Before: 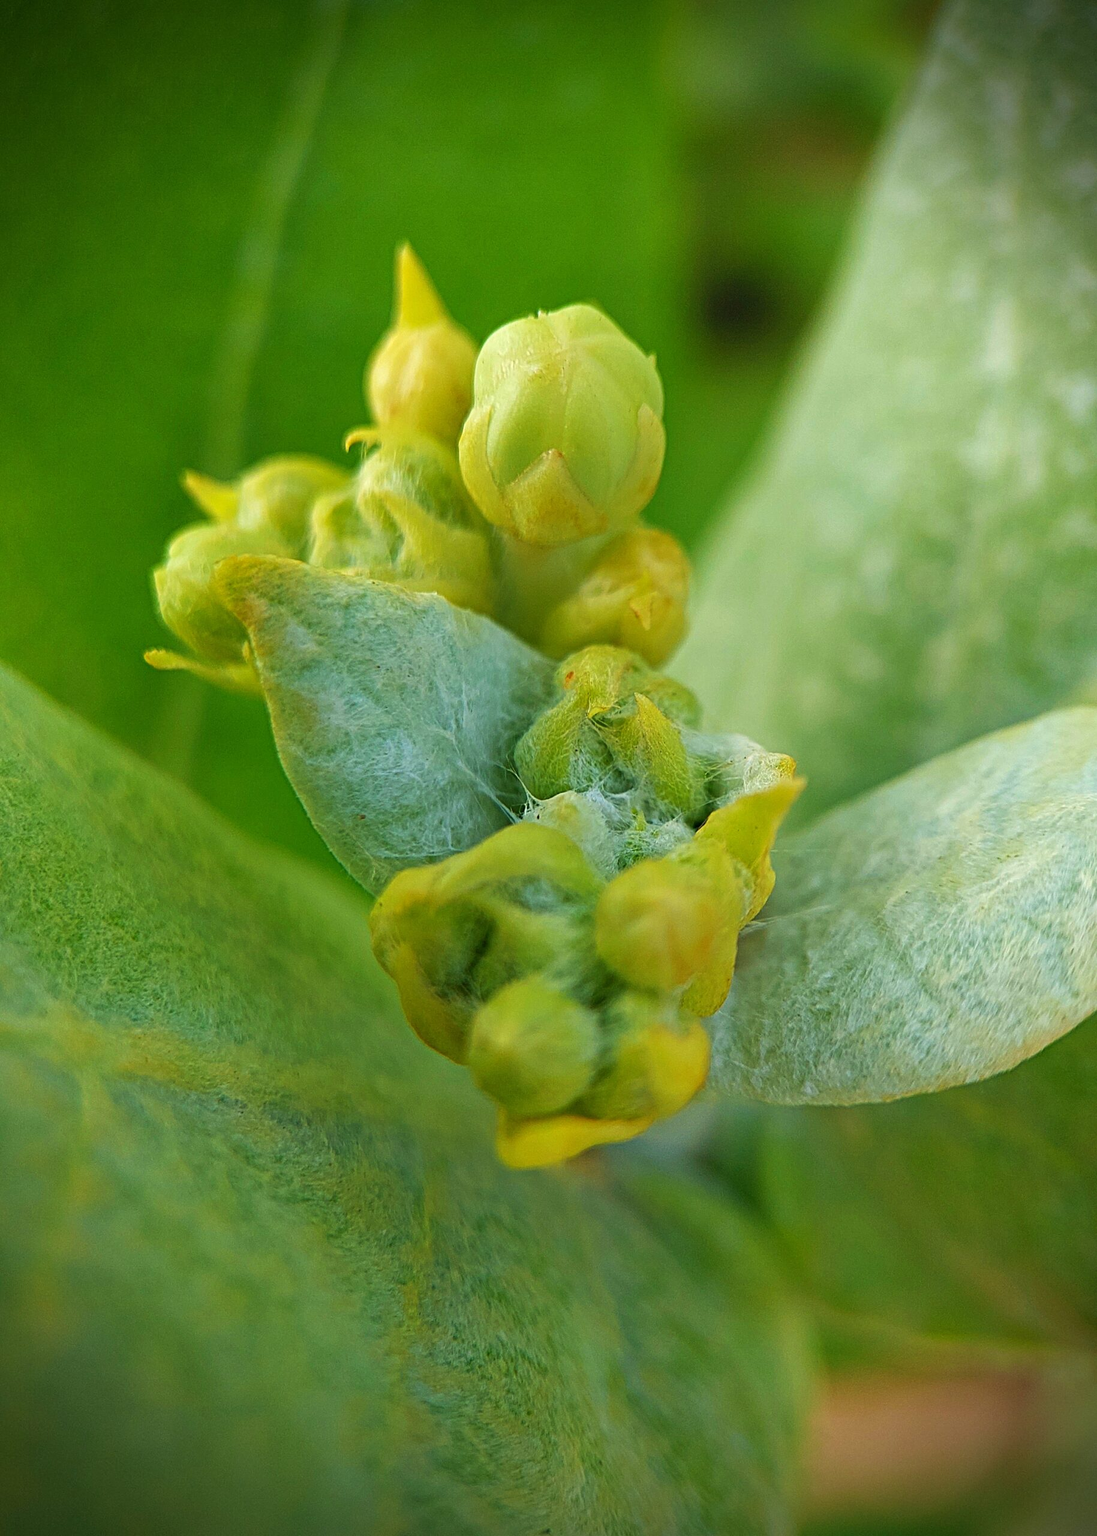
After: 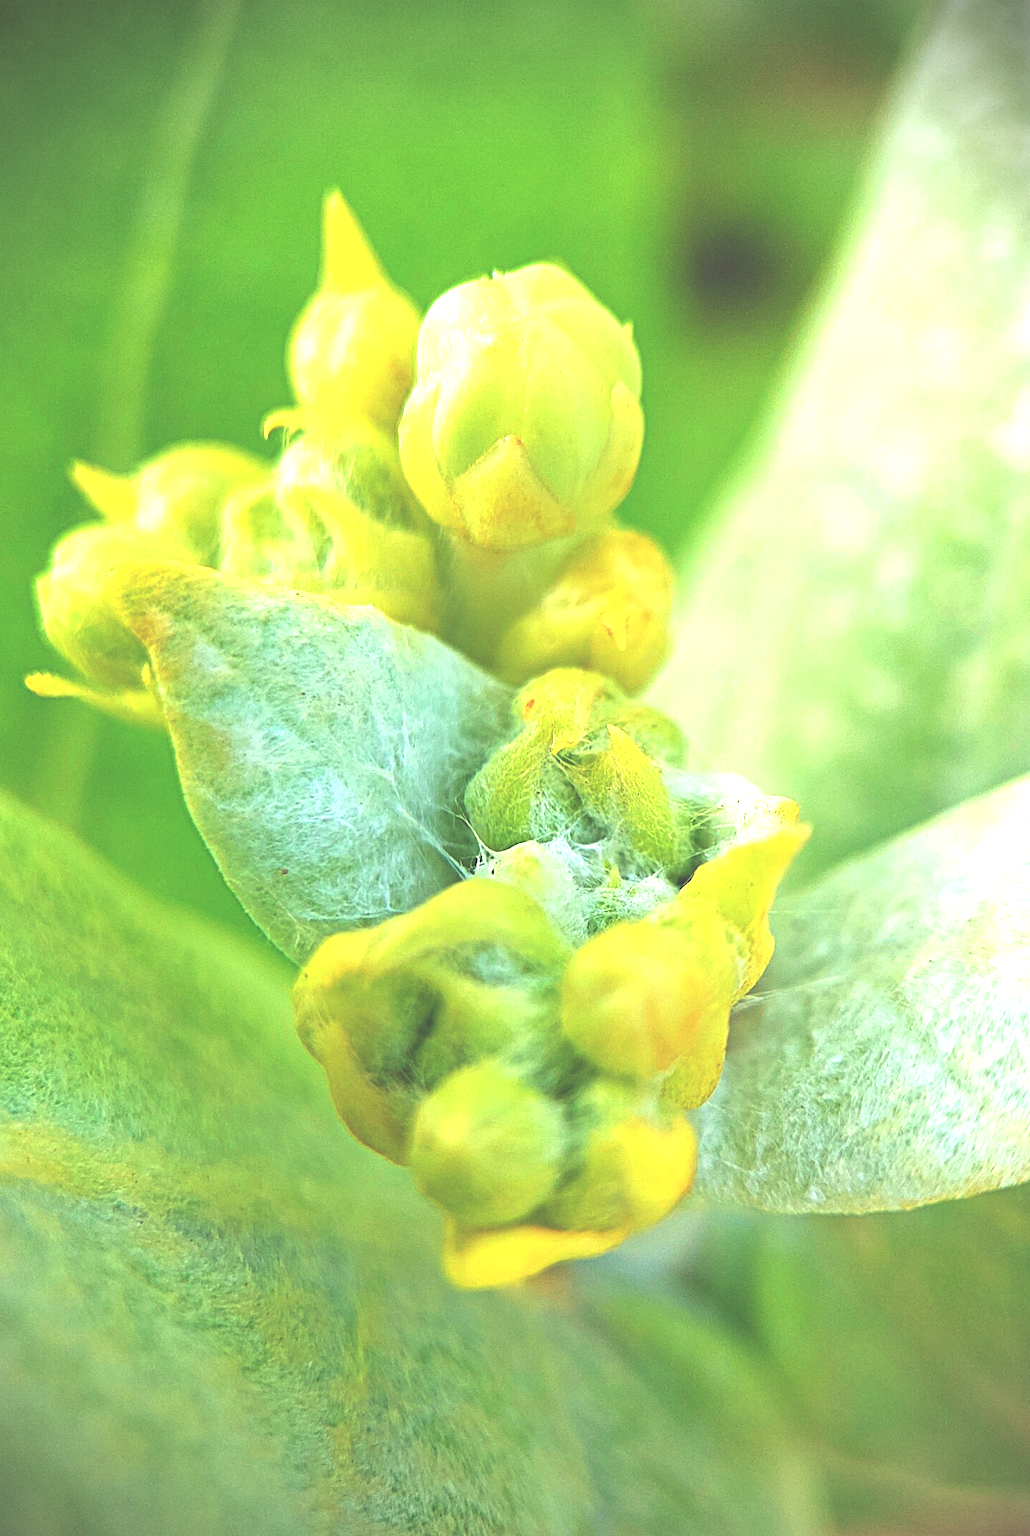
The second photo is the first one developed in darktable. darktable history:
vignetting: fall-off start 79.88%
crop: left 11.225%, top 5.381%, right 9.565%, bottom 10.314%
exposure: black level correction -0.023, exposure 1.397 EV, compensate highlight preservation false
